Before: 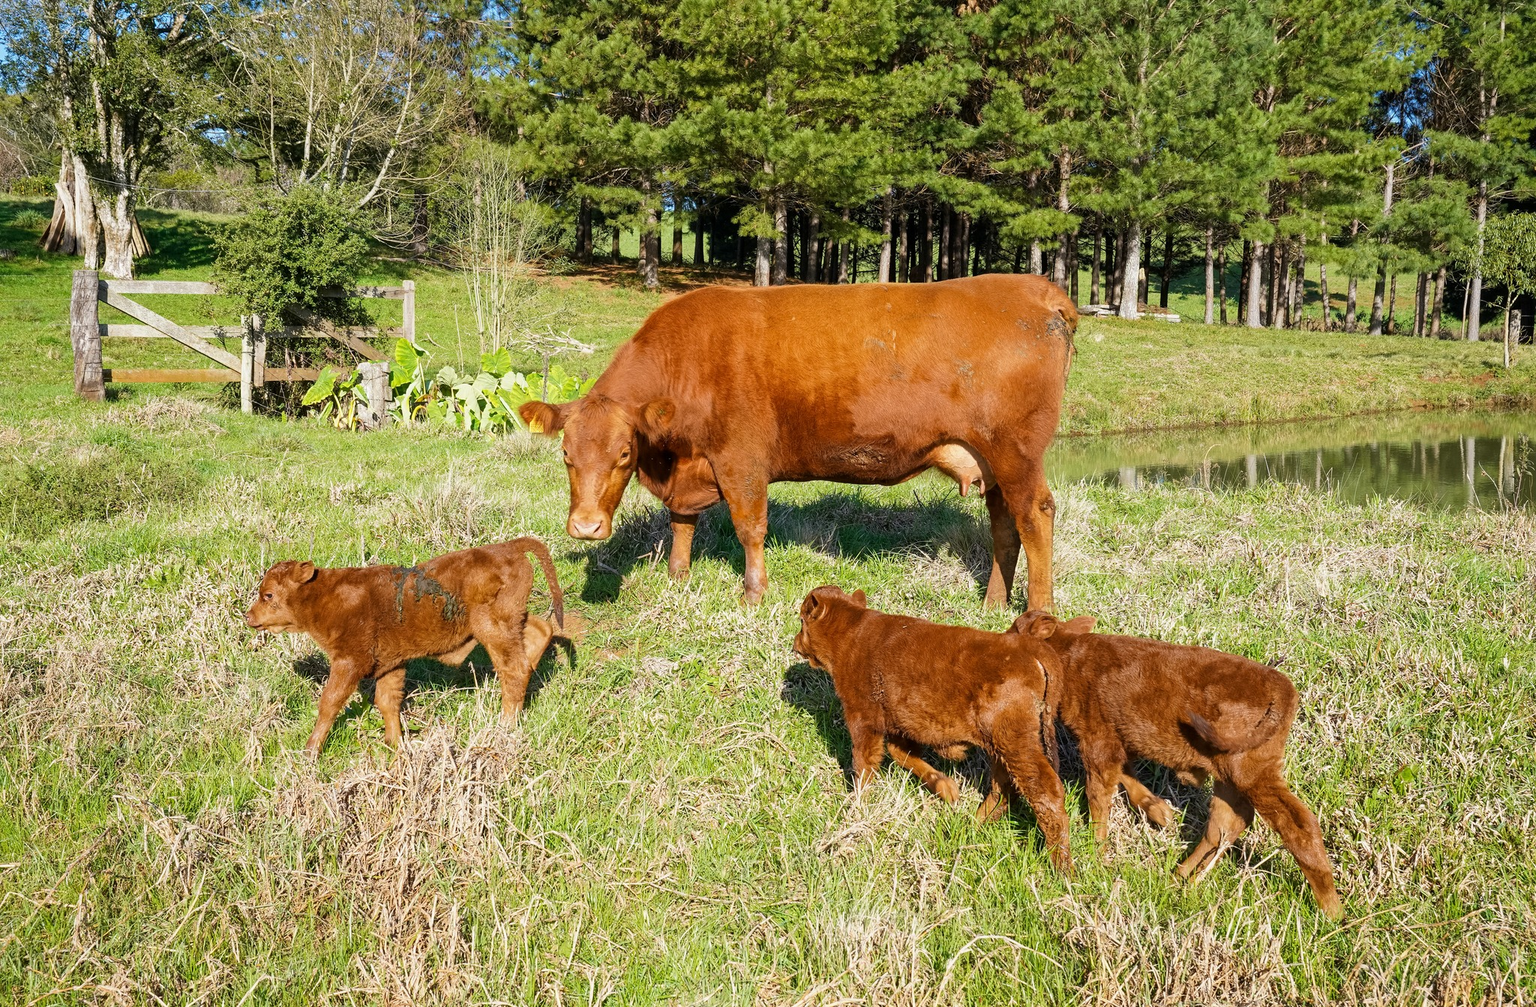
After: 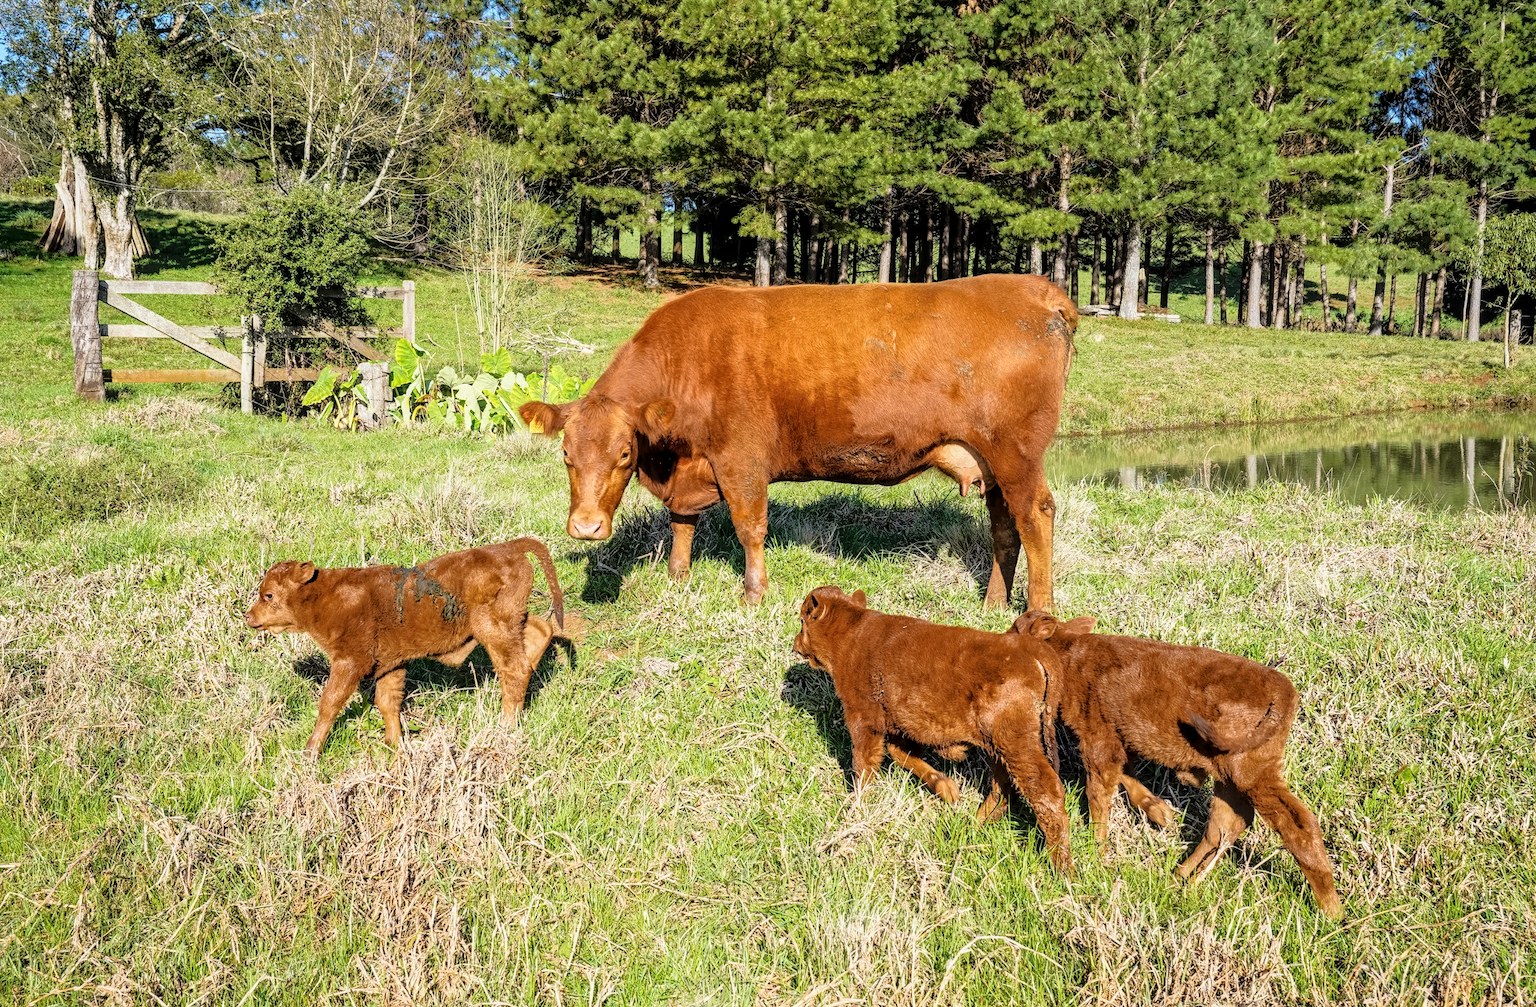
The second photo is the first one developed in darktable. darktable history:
local contrast: on, module defaults
contrast brightness saturation: contrast 0.048, brightness 0.07, saturation 0.008
tone equalizer: -8 EV -1.84 EV, -7 EV -1.2 EV, -6 EV -1.63 EV, edges refinement/feathering 500, mask exposure compensation -1.57 EV, preserve details no
